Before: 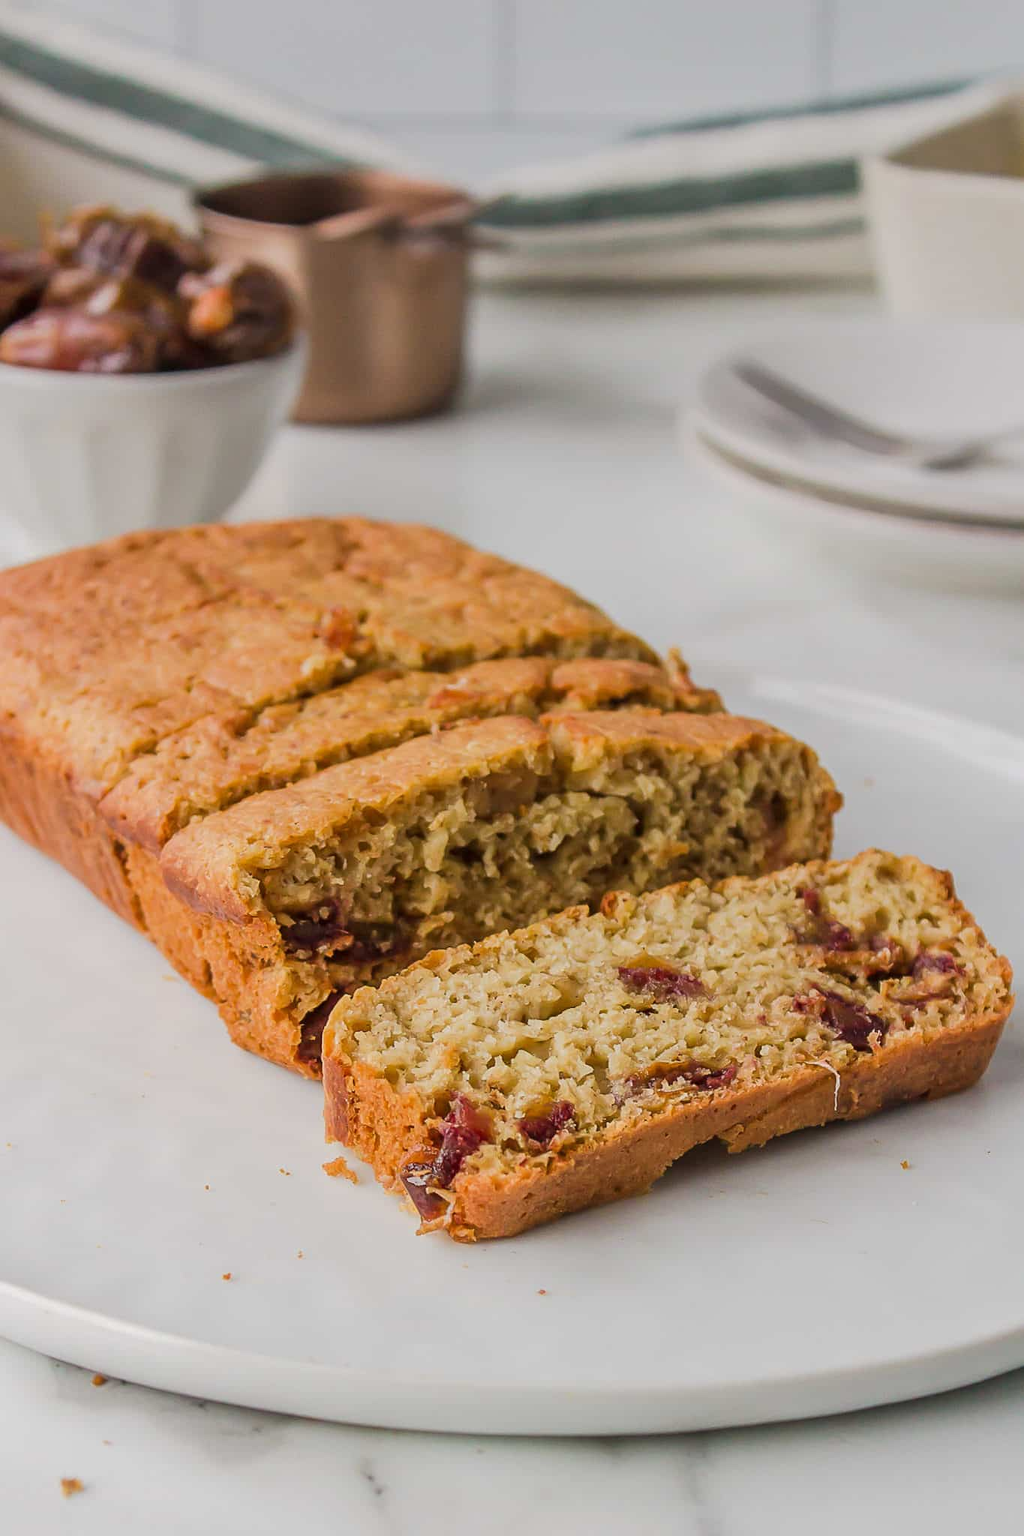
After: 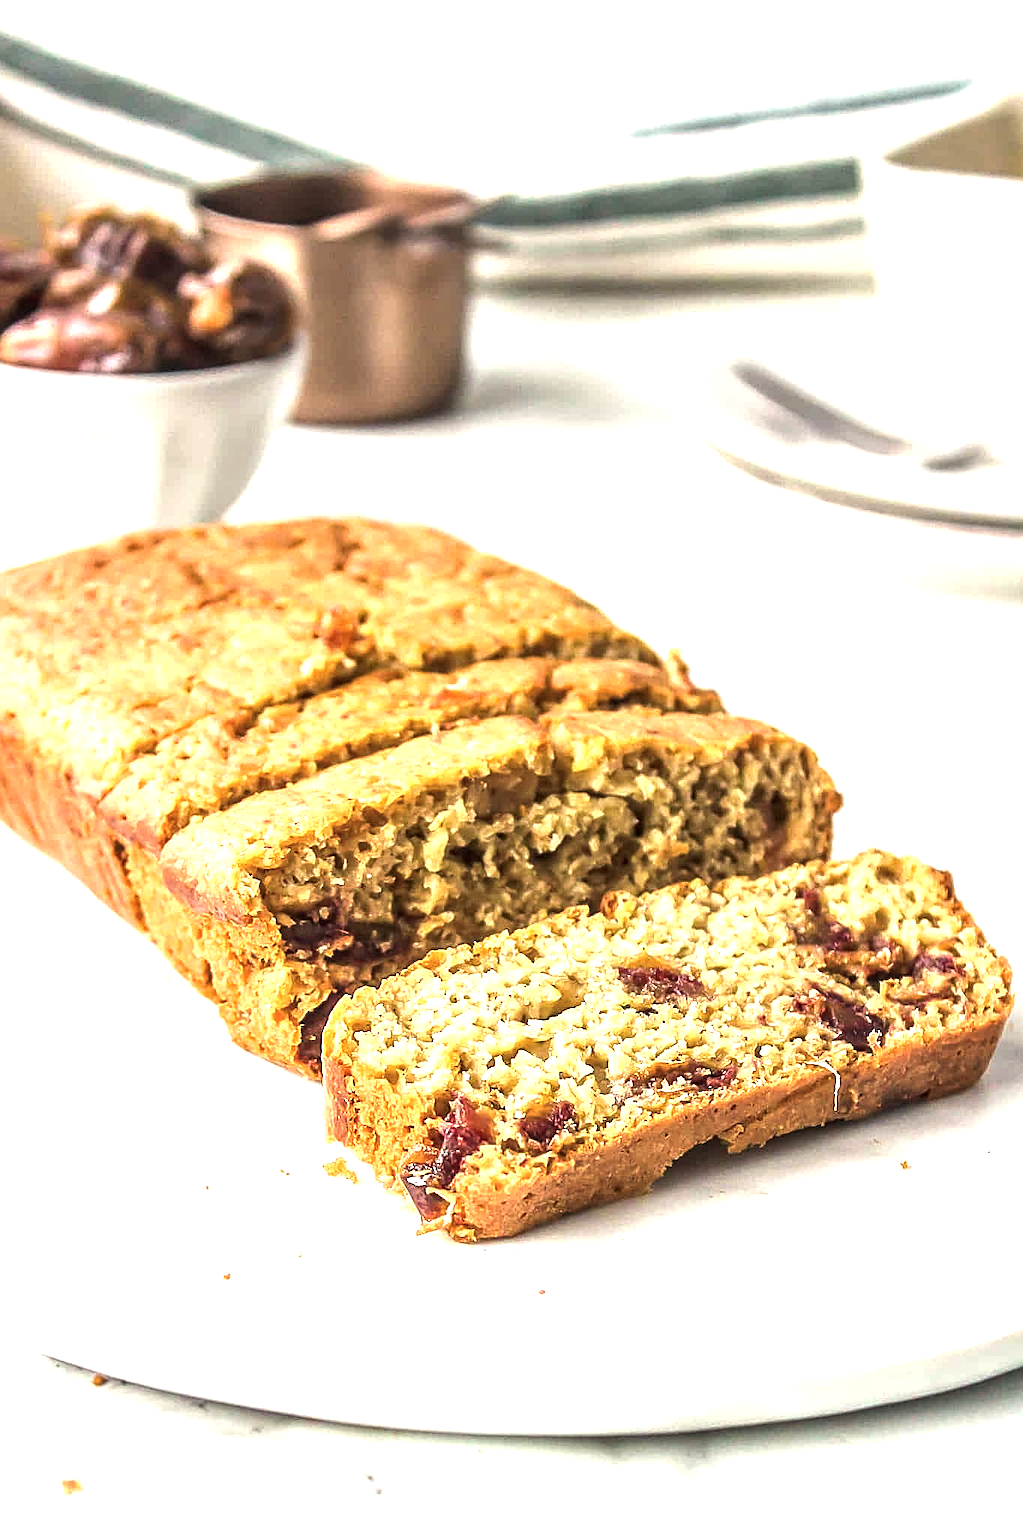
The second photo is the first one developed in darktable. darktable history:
sharpen: on, module defaults
exposure: exposure 0.293 EV, compensate highlight preservation false
tone equalizer: -8 EV -0.447 EV, -7 EV -0.372 EV, -6 EV -0.346 EV, -5 EV -0.245 EV, -3 EV 0.235 EV, -2 EV 0.314 EV, -1 EV 0.392 EV, +0 EV 0.439 EV, smoothing diameter 24.88%, edges refinement/feathering 9.77, preserve details guided filter
color balance rgb: highlights gain › luminance 7.271%, highlights gain › chroma 1.913%, highlights gain › hue 89.84°, perceptual saturation grading › global saturation -12.054%, perceptual brilliance grading › global brilliance -4.432%, perceptual brilliance grading › highlights 24.377%, perceptual brilliance grading › mid-tones 7.112%, perceptual brilliance grading › shadows -4.868%
local contrast: detail 130%
